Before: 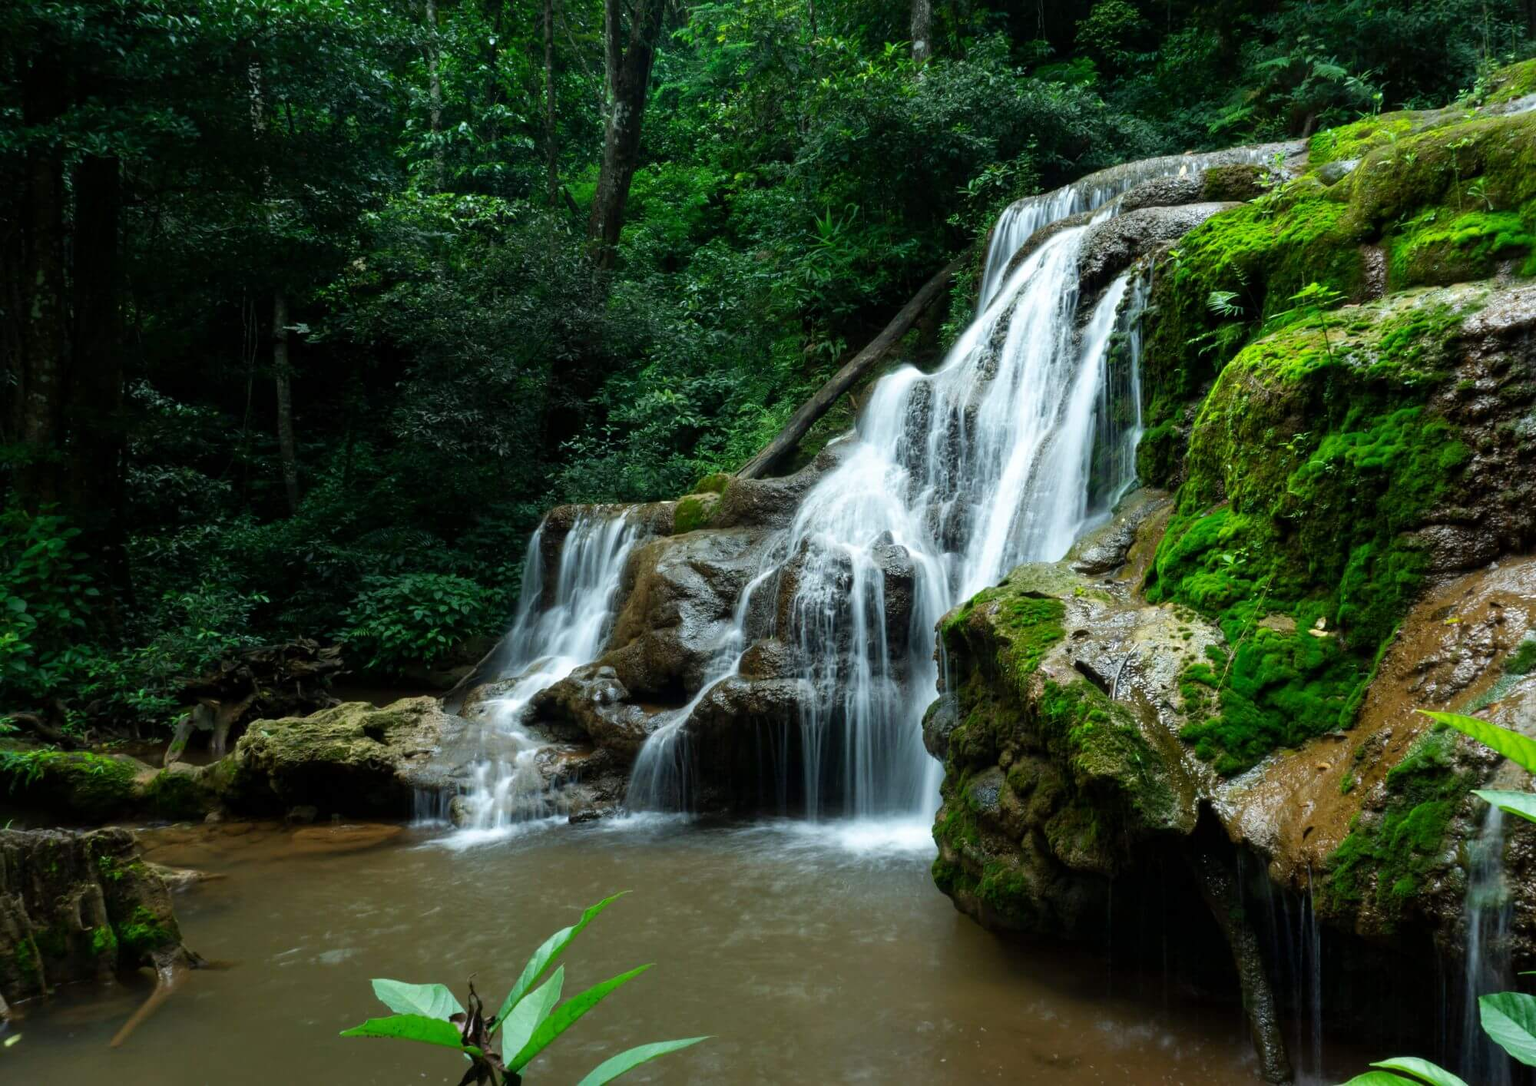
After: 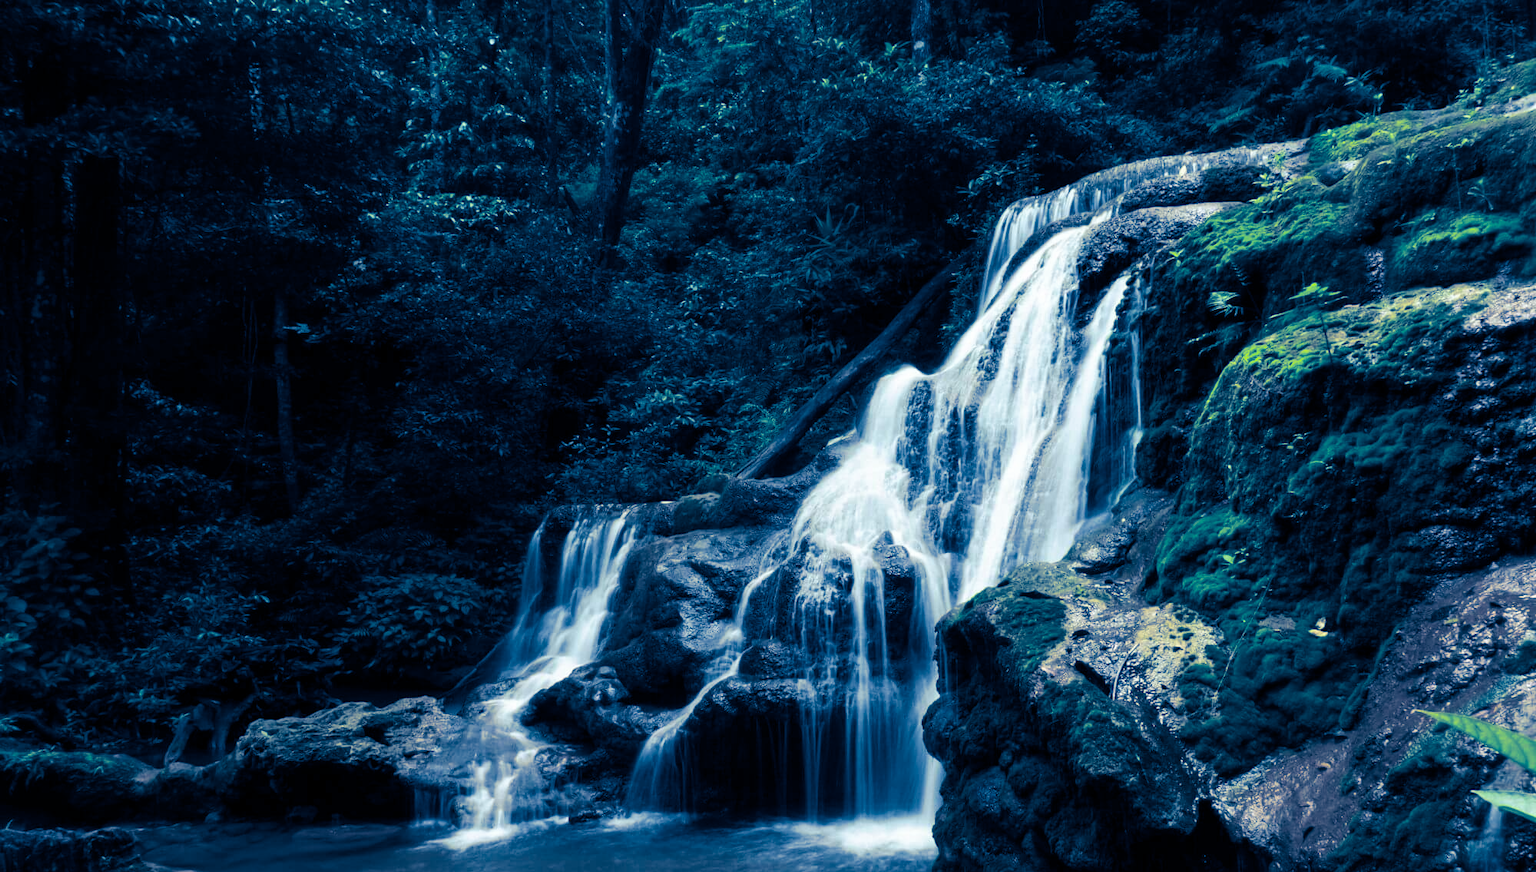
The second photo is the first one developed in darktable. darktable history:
crop: bottom 19.644%
split-toning: shadows › hue 226.8°, shadows › saturation 1, highlights › saturation 0, balance -61.41
